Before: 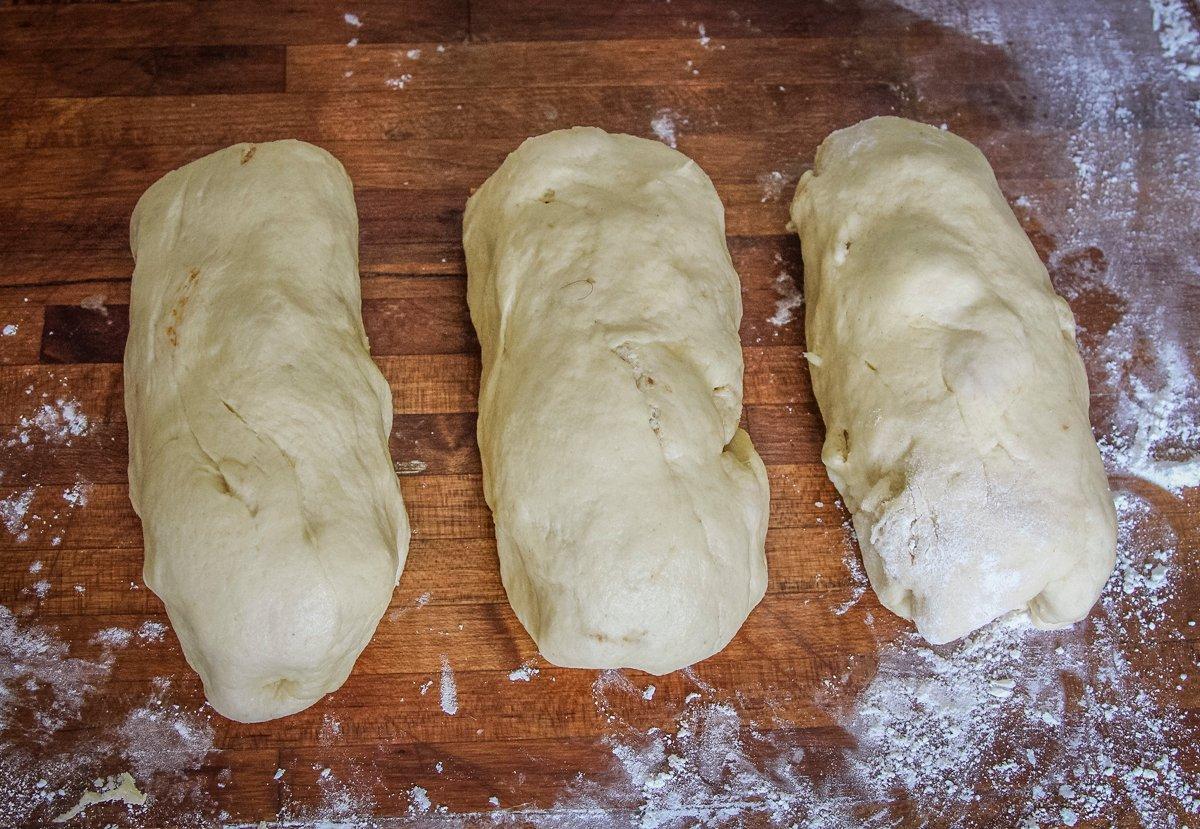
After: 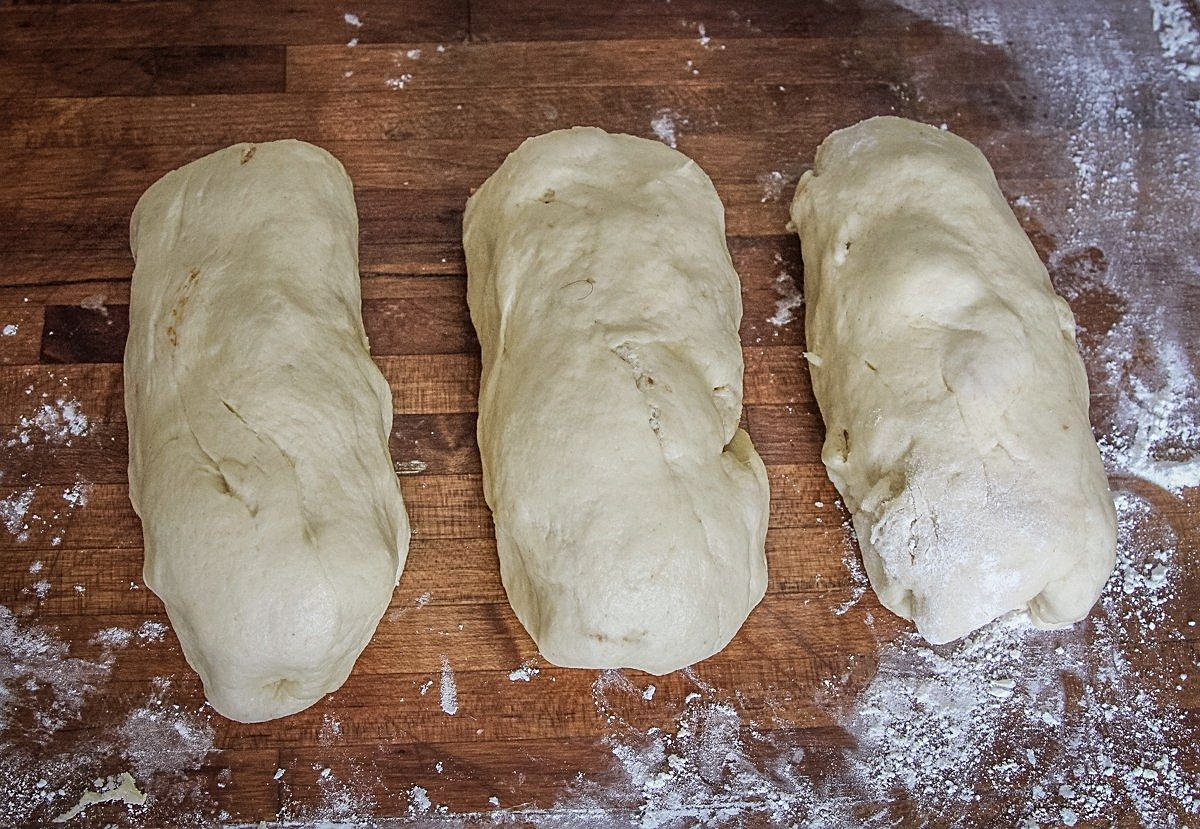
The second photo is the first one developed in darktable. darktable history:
color correction: highlights b* 0.043, saturation 0.78
sharpen: on, module defaults
